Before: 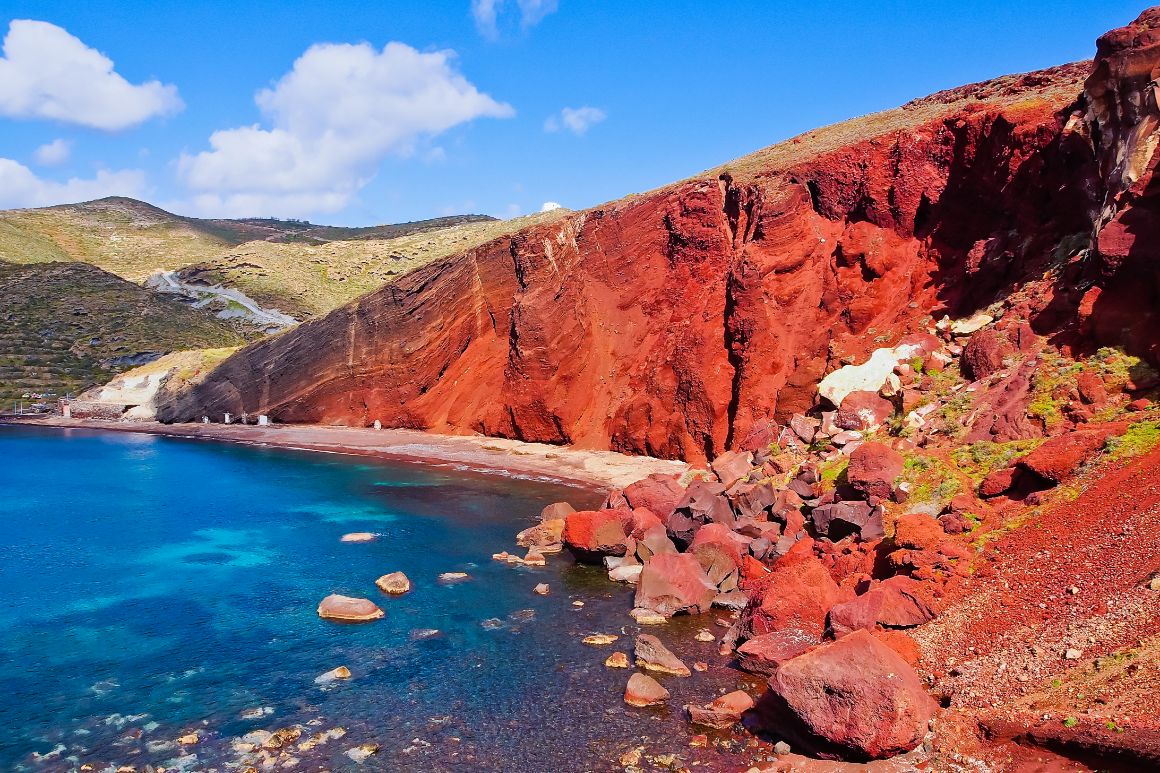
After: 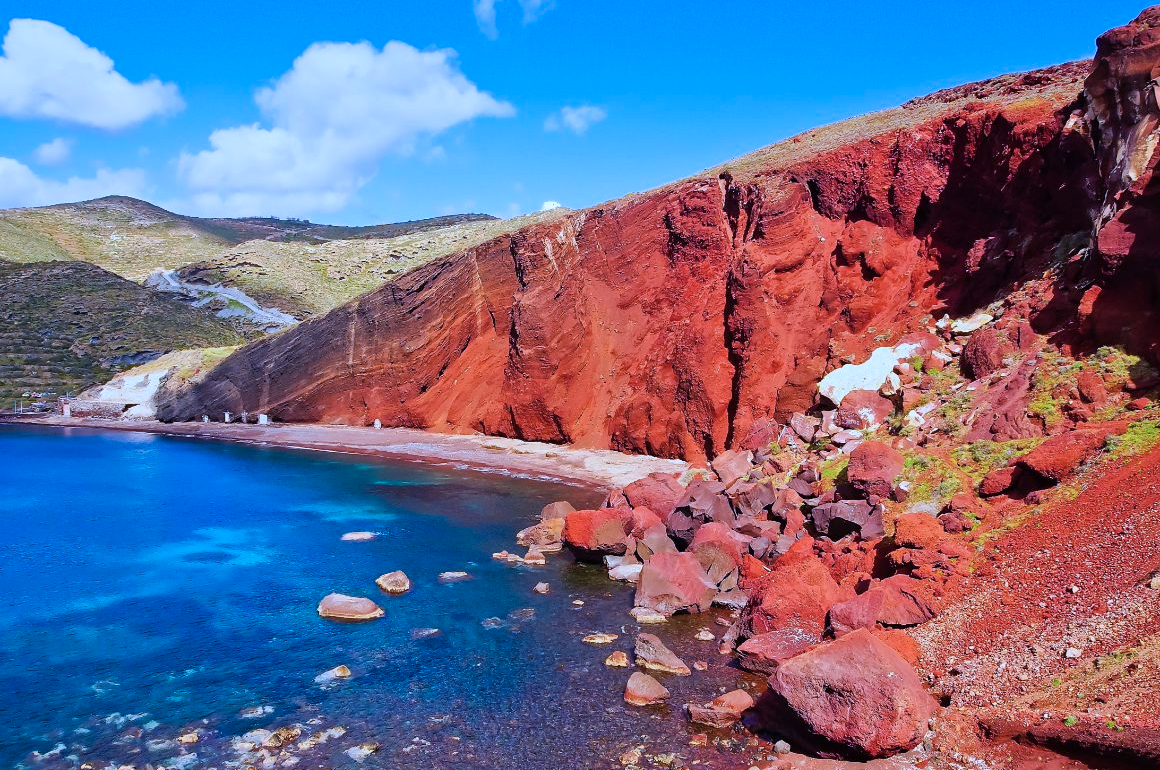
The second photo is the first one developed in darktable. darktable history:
color calibration: illuminant custom, x 0.39, y 0.392, temperature 3855.59 K
crop: top 0.167%, bottom 0.137%
